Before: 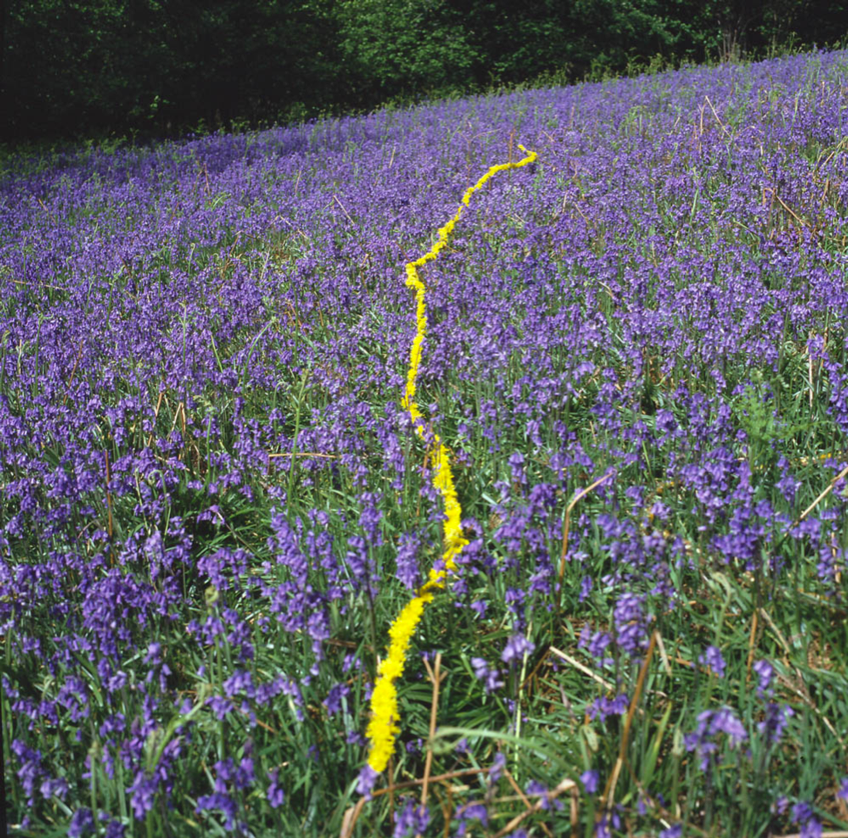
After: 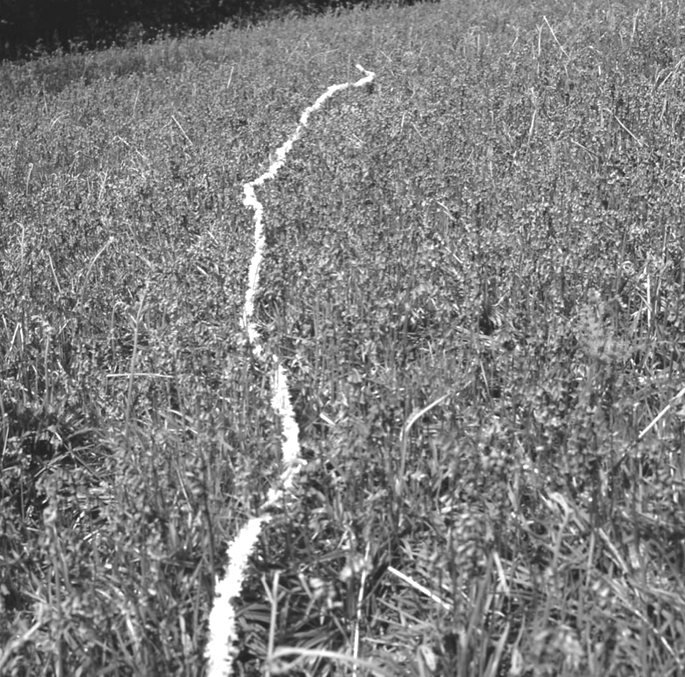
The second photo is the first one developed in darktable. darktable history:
crop: left 19.159%, top 9.58%, bottom 9.58%
exposure: black level correction 0, exposure 0.7 EV, compensate highlight preservation false
monochrome: a 73.58, b 64.21
